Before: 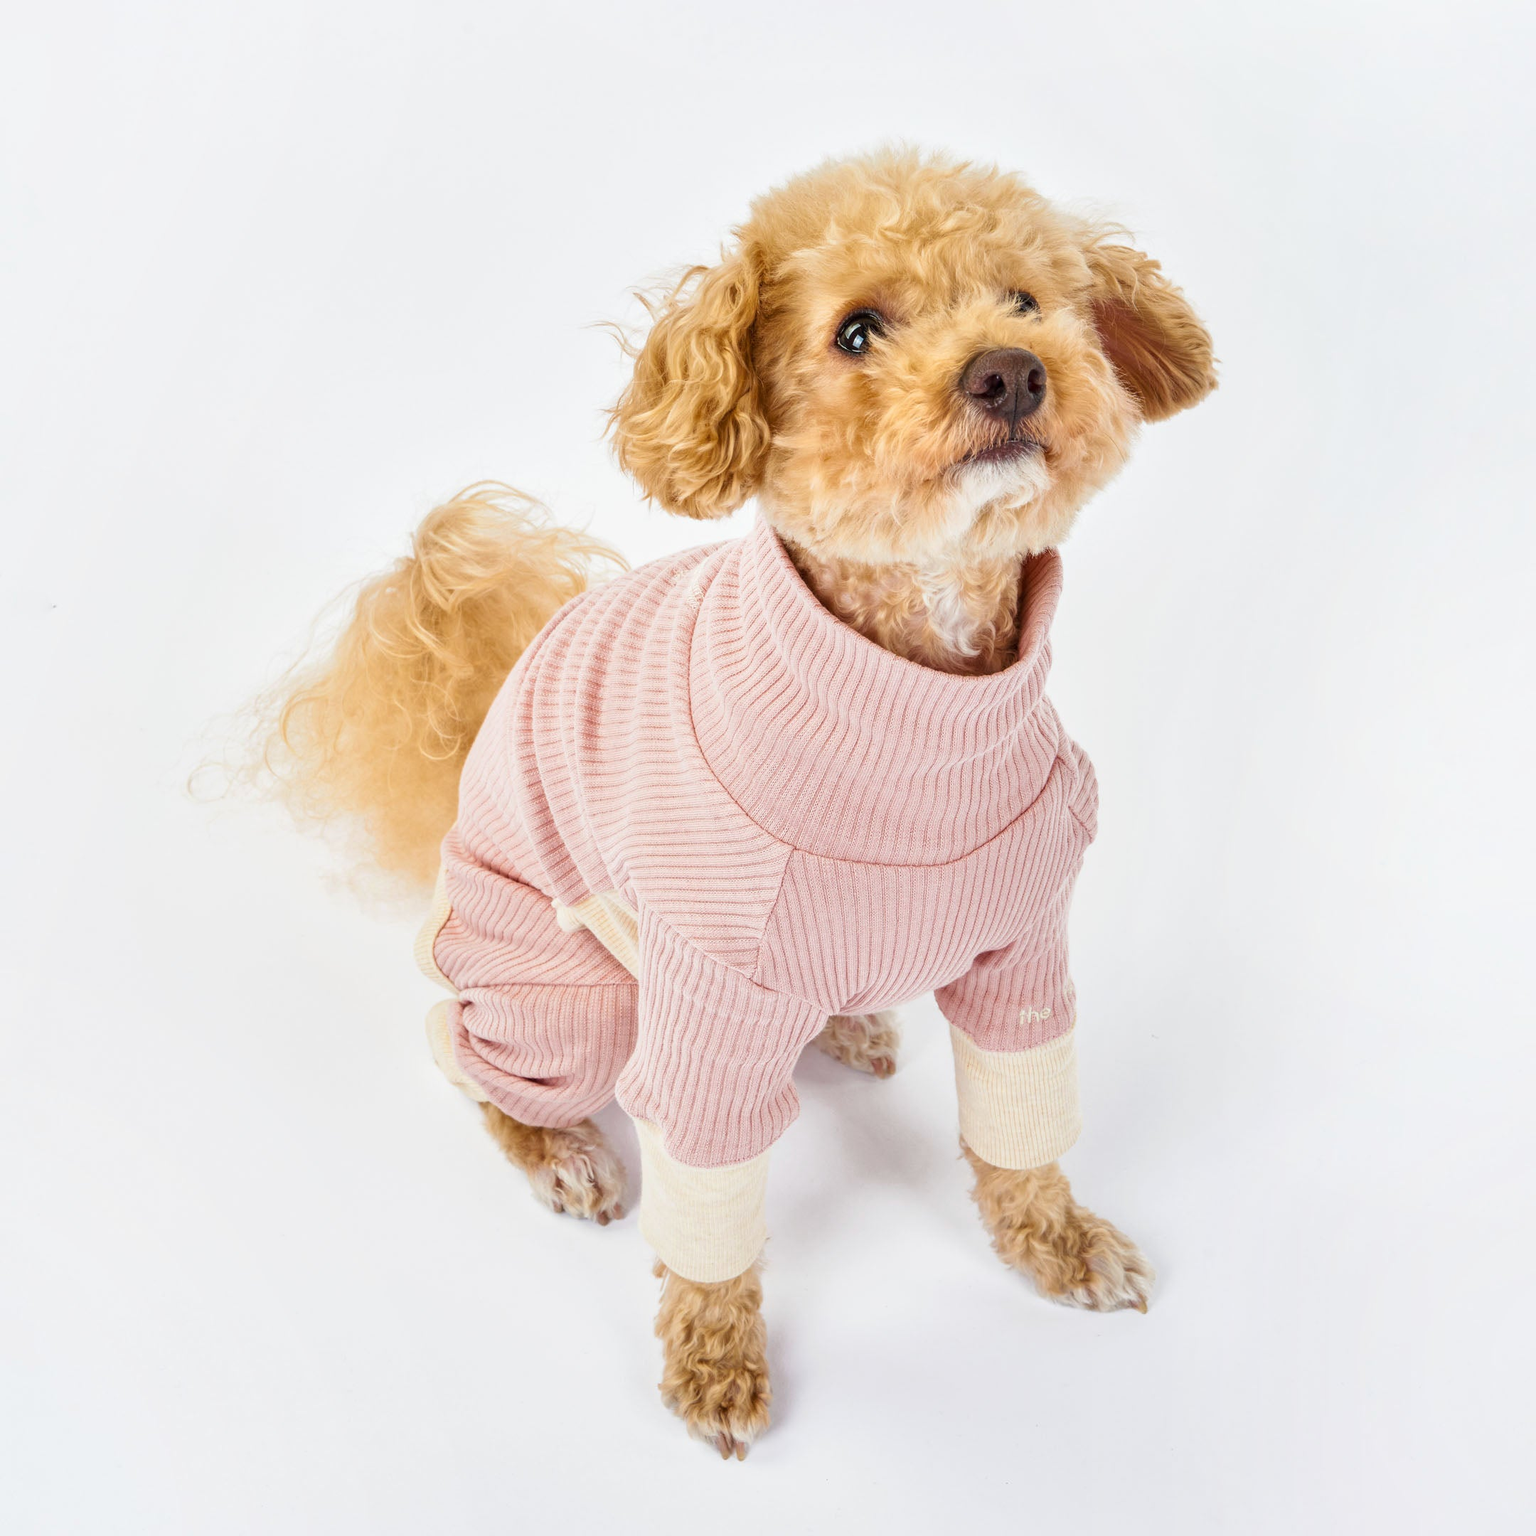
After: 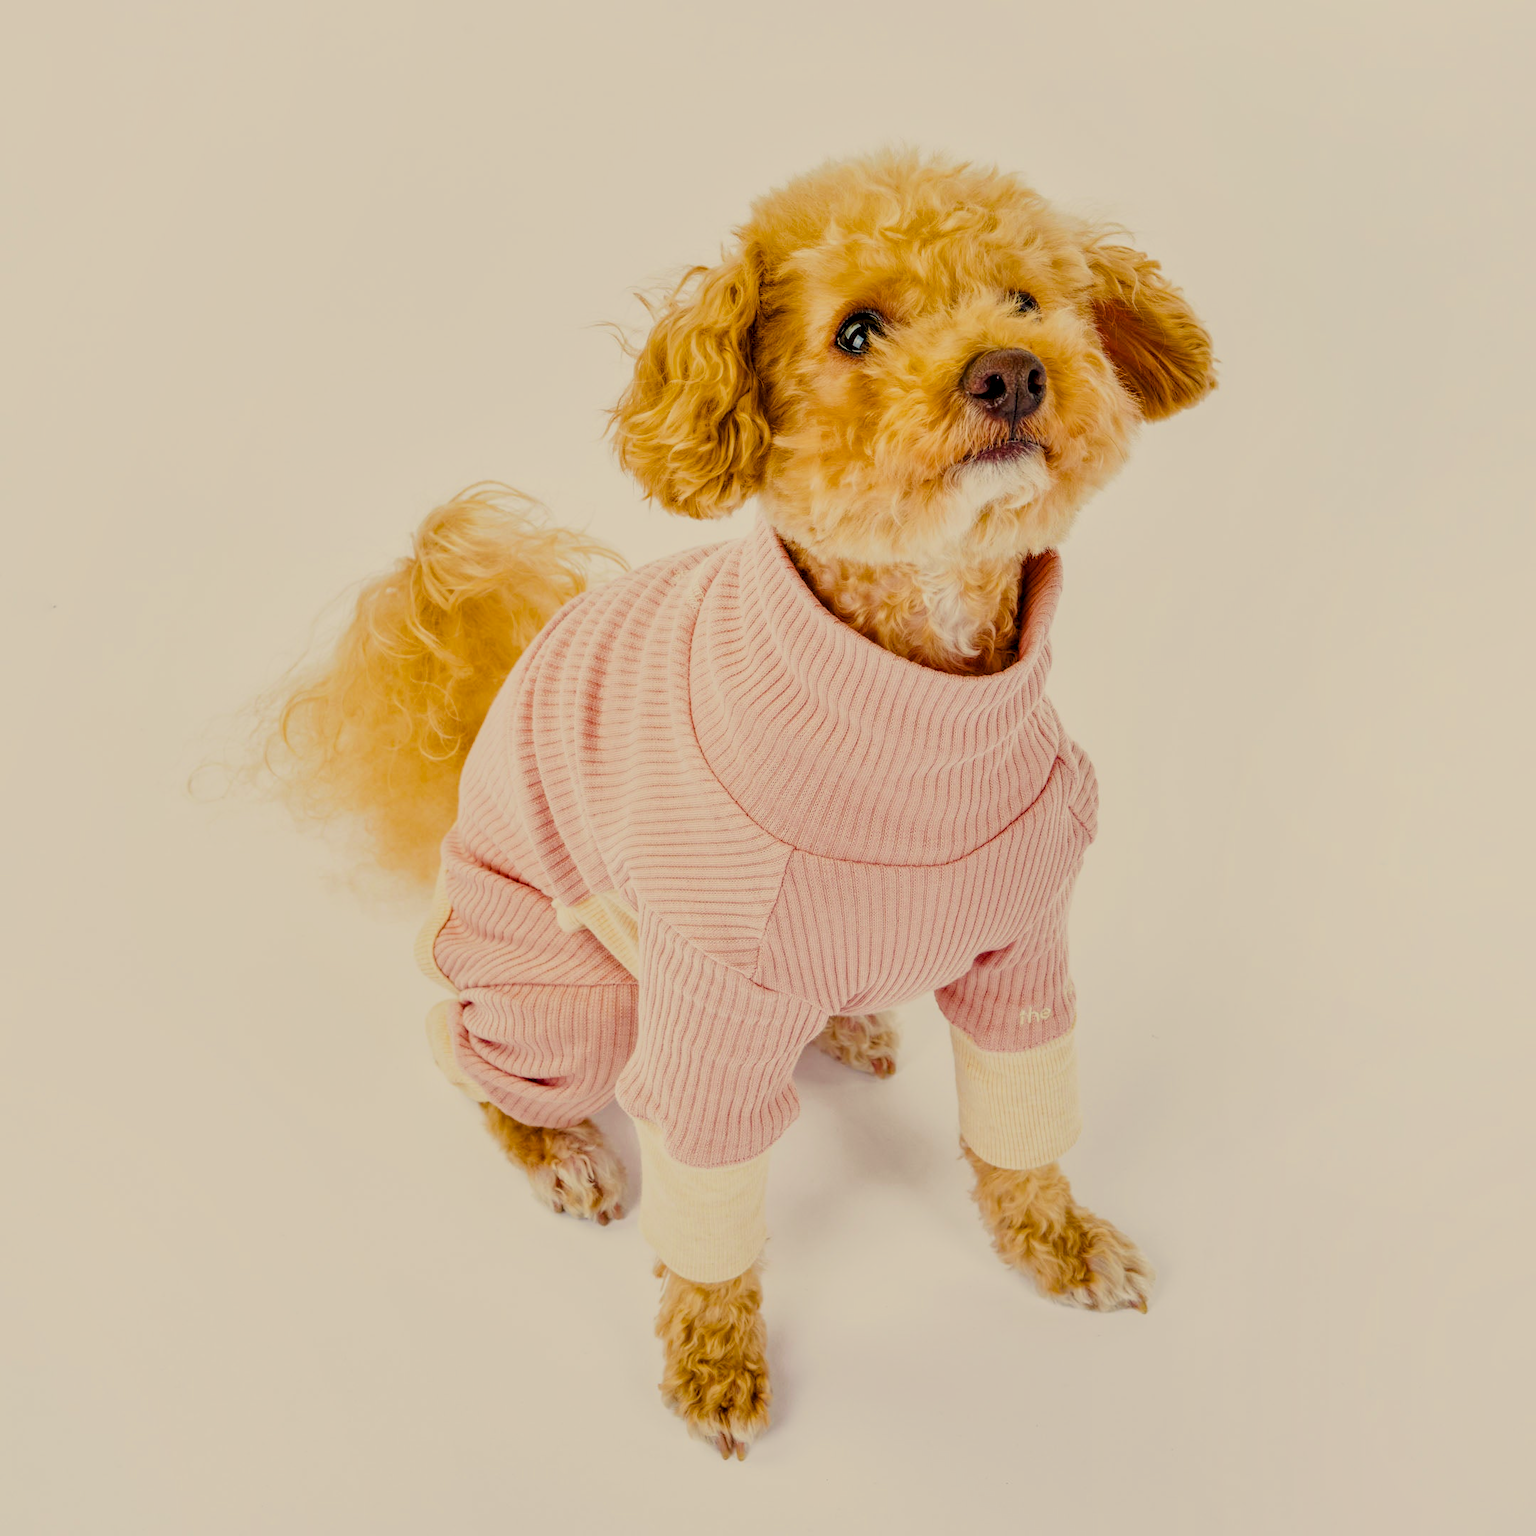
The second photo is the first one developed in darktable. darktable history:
filmic rgb: black relative exposure -7.14 EV, white relative exposure 5.35 EV, hardness 3.02
color balance rgb: highlights gain › chroma 0.283%, highlights gain › hue 331.66°, perceptual saturation grading › global saturation 36.377%, perceptual saturation grading › shadows 35.615%
color correction: highlights a* 1.42, highlights b* 17.44
local contrast: on, module defaults
